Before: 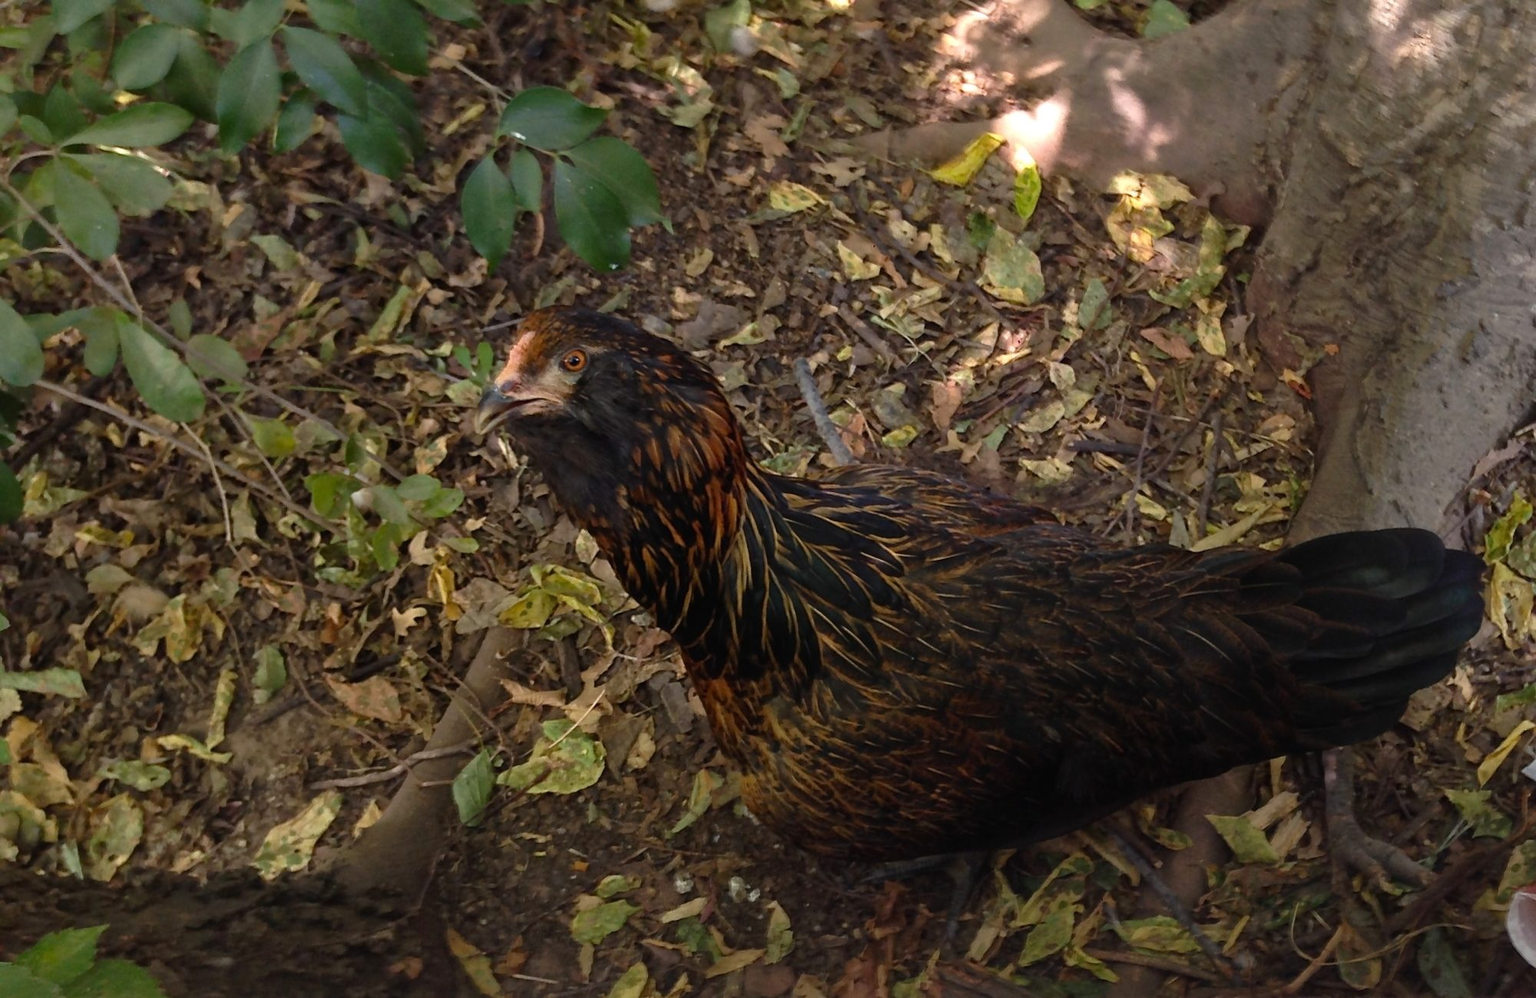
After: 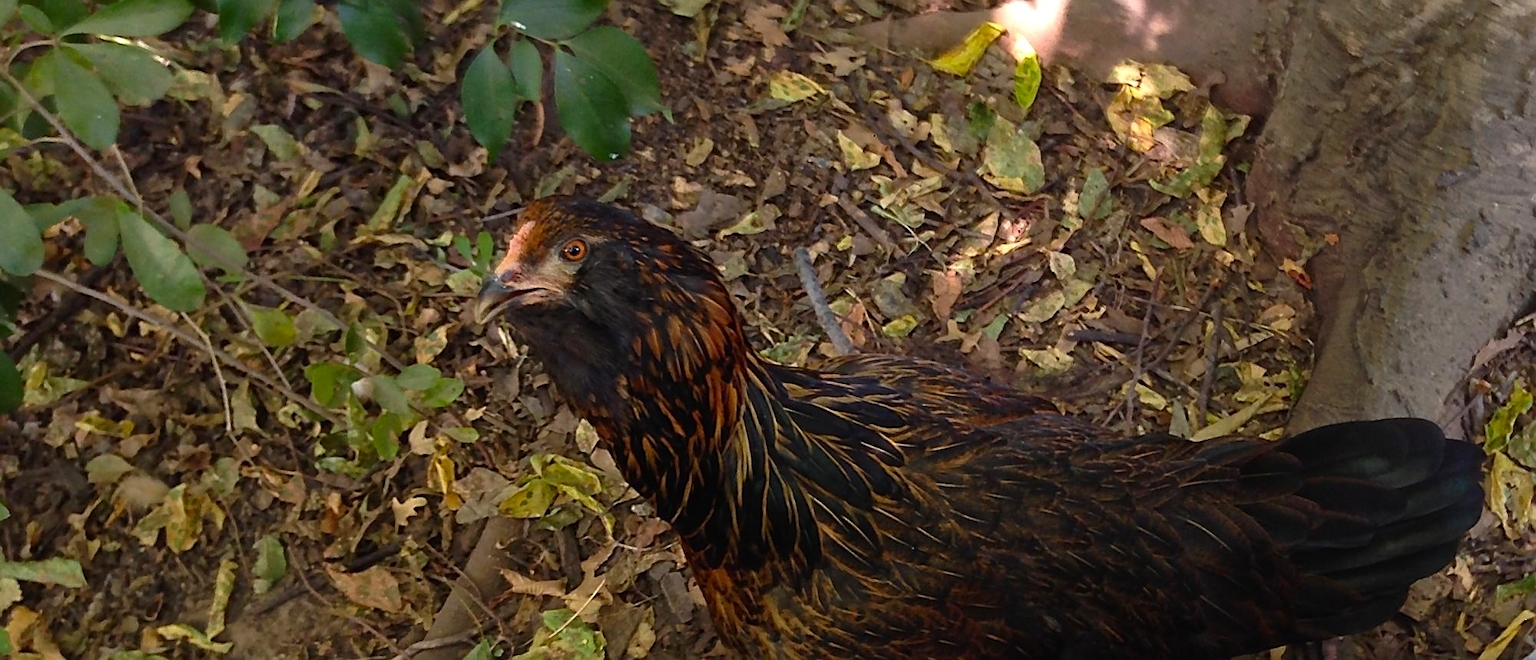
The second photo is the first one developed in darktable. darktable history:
sharpen: radius 1.953
contrast brightness saturation: saturation 0.176
tone equalizer: on, module defaults
crop: top 11.139%, bottom 22.65%
